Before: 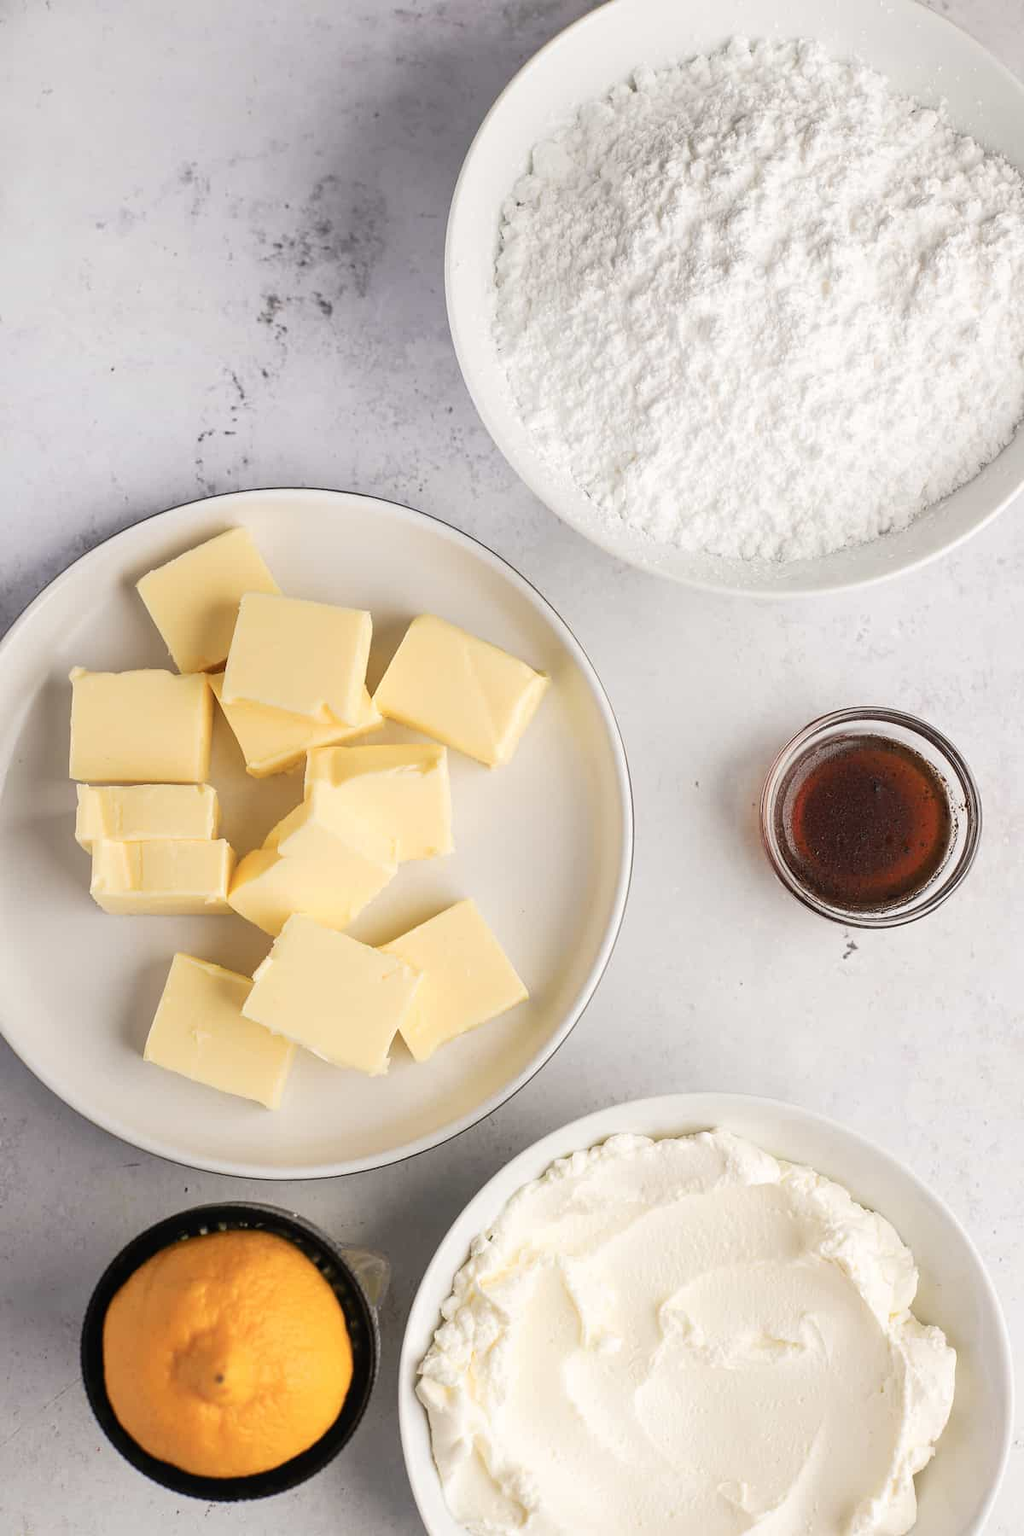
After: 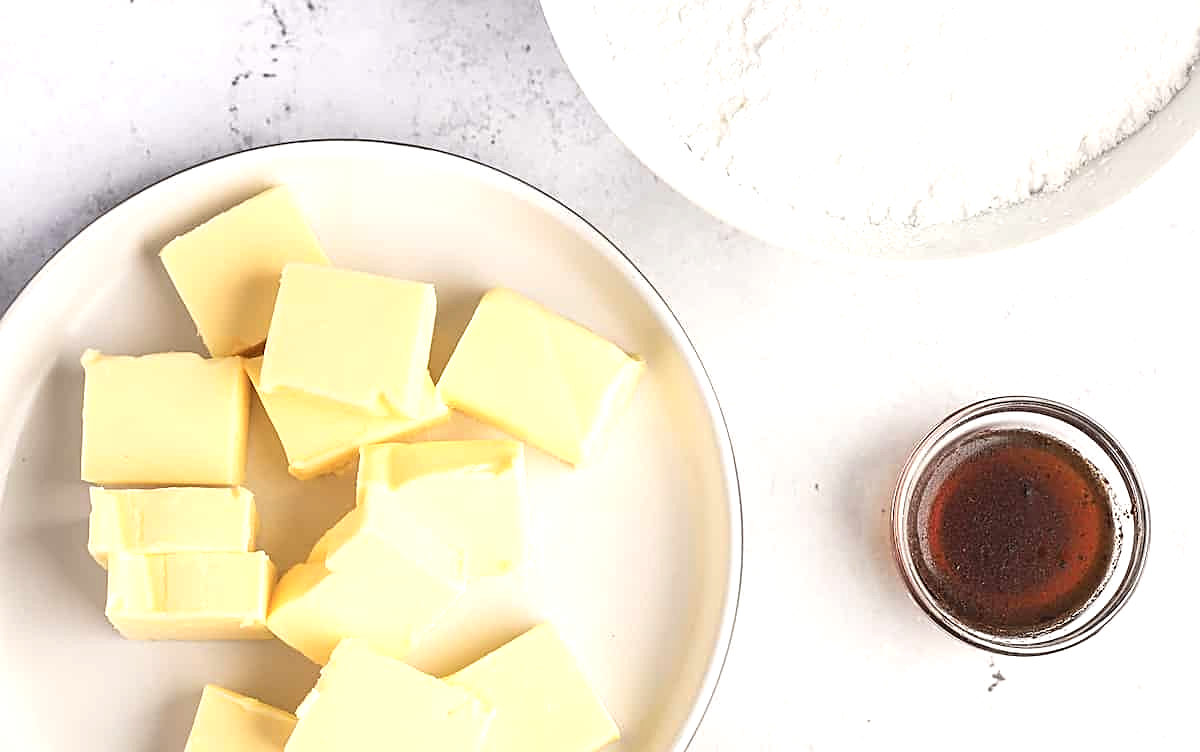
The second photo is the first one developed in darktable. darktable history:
exposure: exposure 0.604 EV, compensate highlight preservation false
crop and rotate: top 24.02%, bottom 34.184%
sharpen: on, module defaults
